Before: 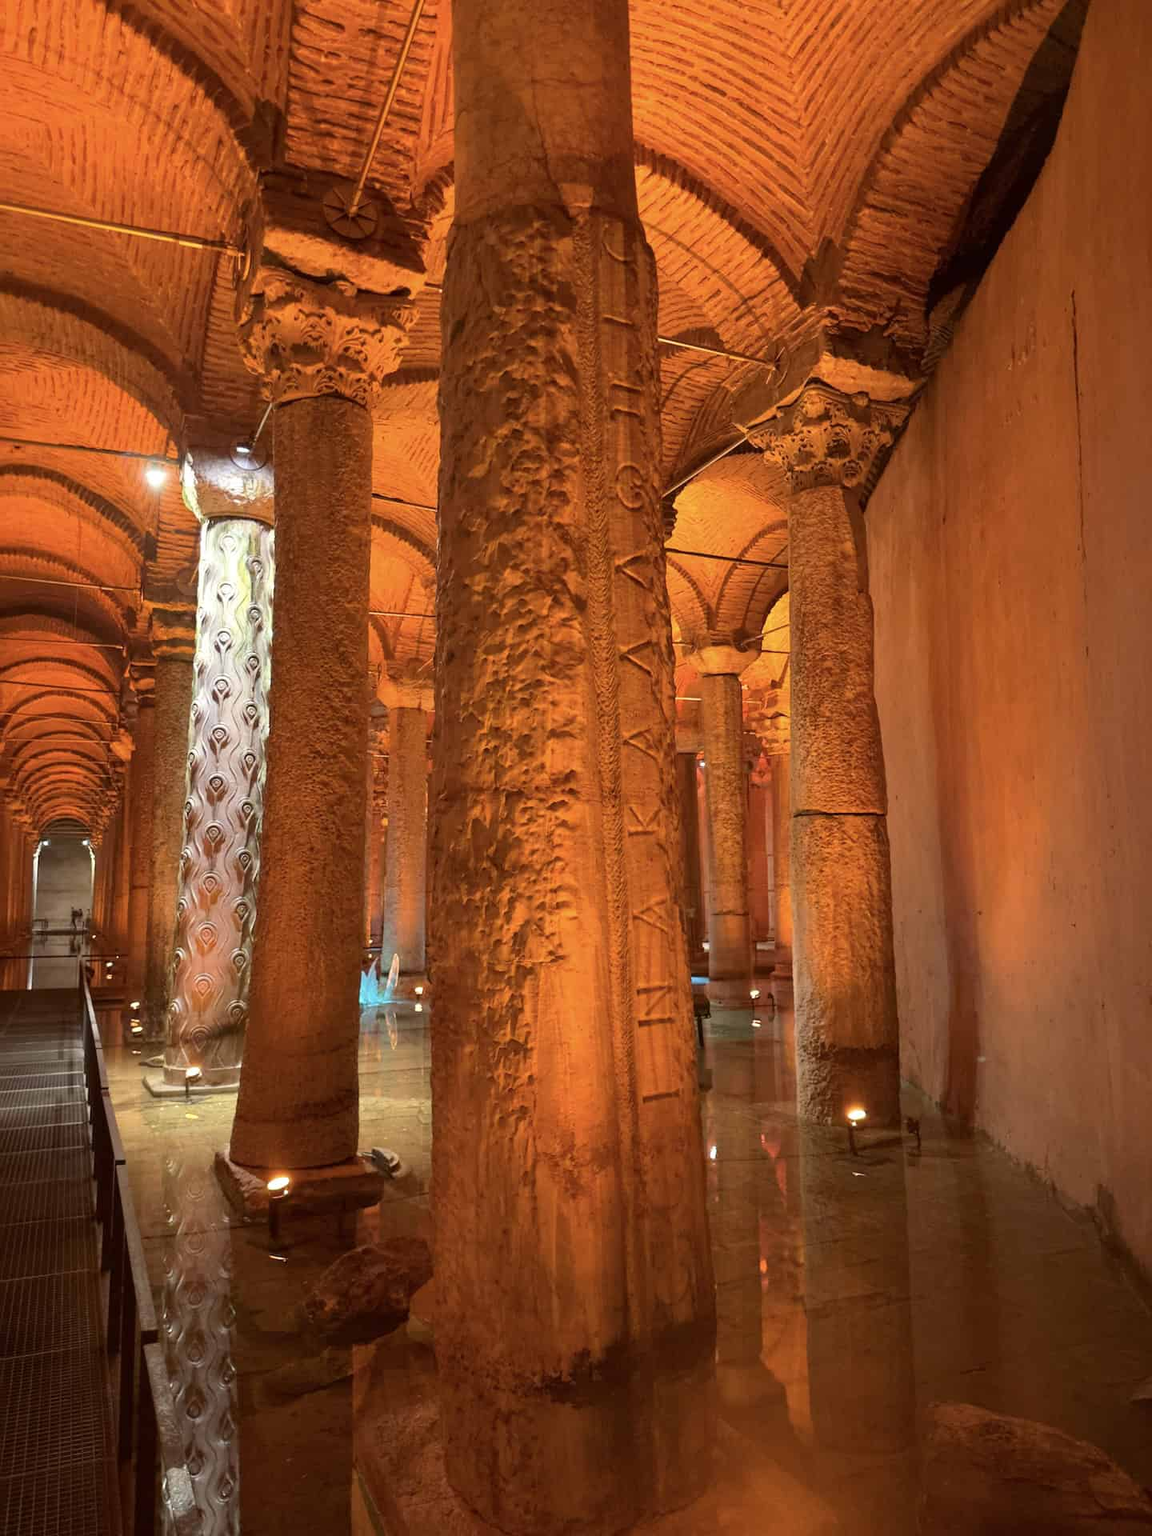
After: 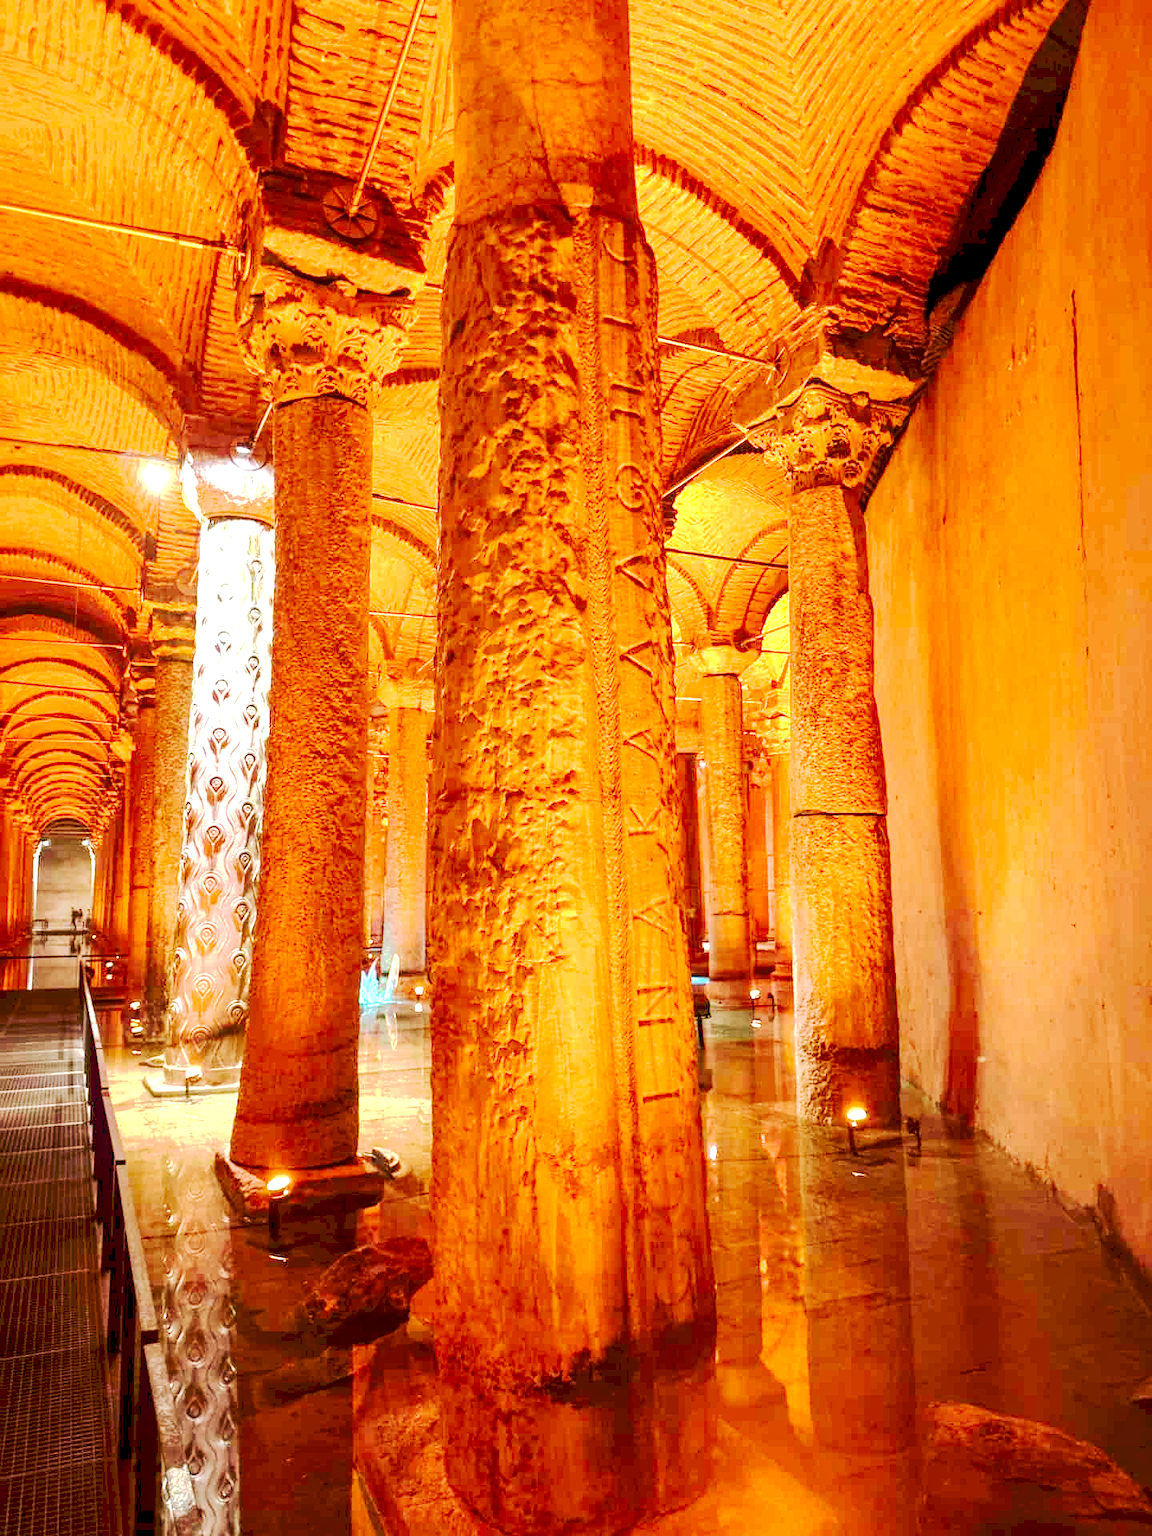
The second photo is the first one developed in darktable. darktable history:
velvia: on, module defaults
tone curve: curves: ch0 [(0, 0) (0.003, 0.145) (0.011, 0.148) (0.025, 0.15) (0.044, 0.159) (0.069, 0.16) (0.1, 0.164) (0.136, 0.182) (0.177, 0.213) (0.224, 0.247) (0.277, 0.298) (0.335, 0.37) (0.399, 0.456) (0.468, 0.552) (0.543, 0.641) (0.623, 0.713) (0.709, 0.768) (0.801, 0.825) (0.898, 0.868) (1, 1)], preserve colors none
exposure: black level correction 0.009, exposure 1.418 EV, compensate highlight preservation false
local contrast: on, module defaults
